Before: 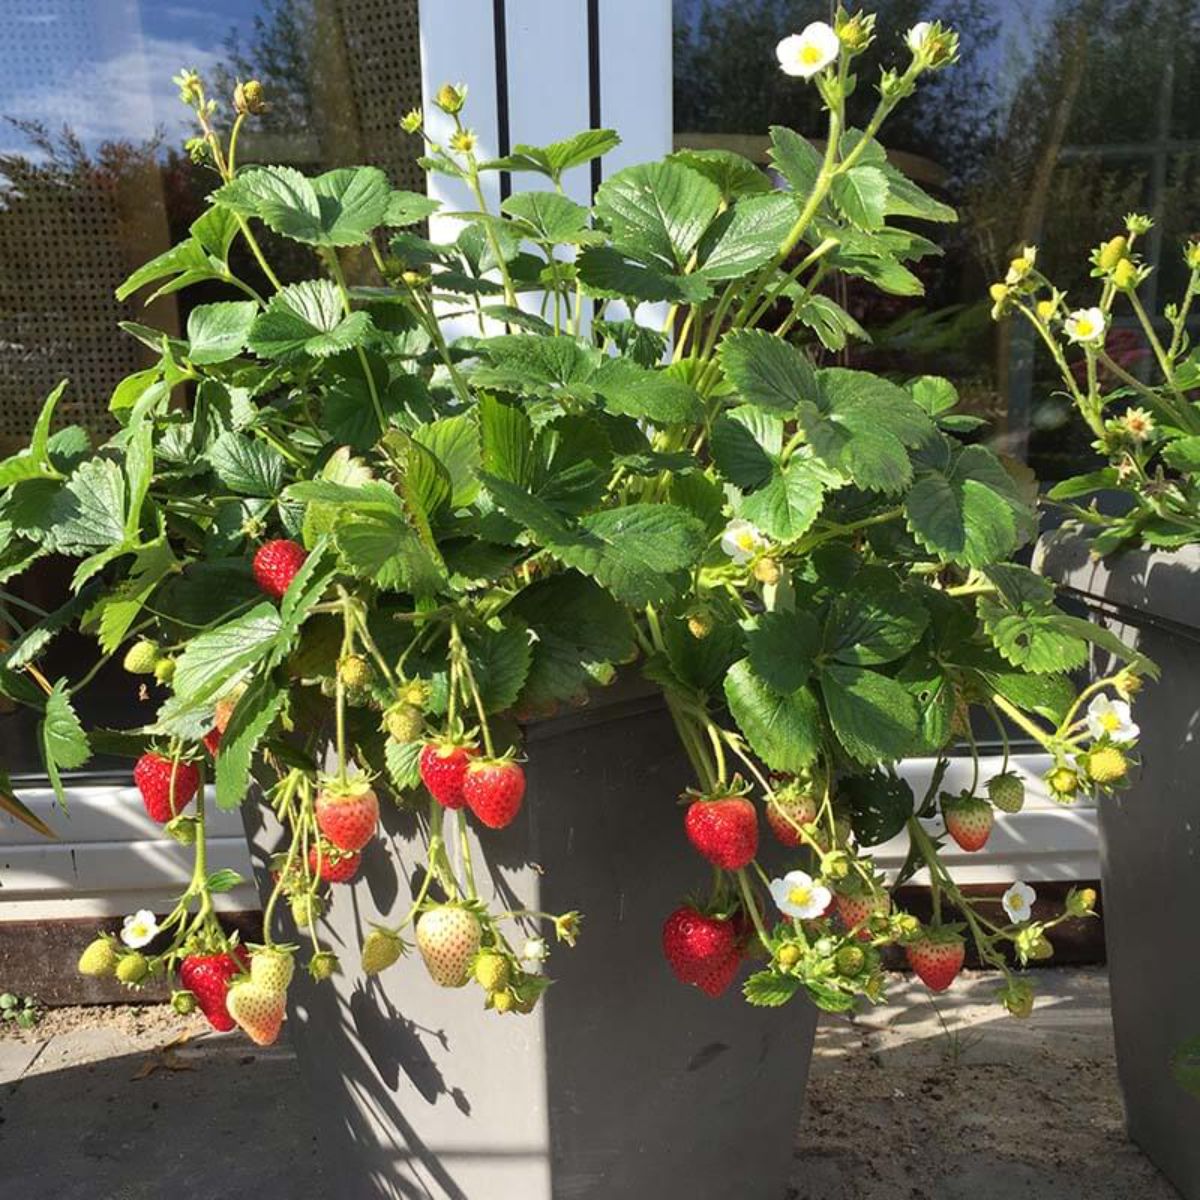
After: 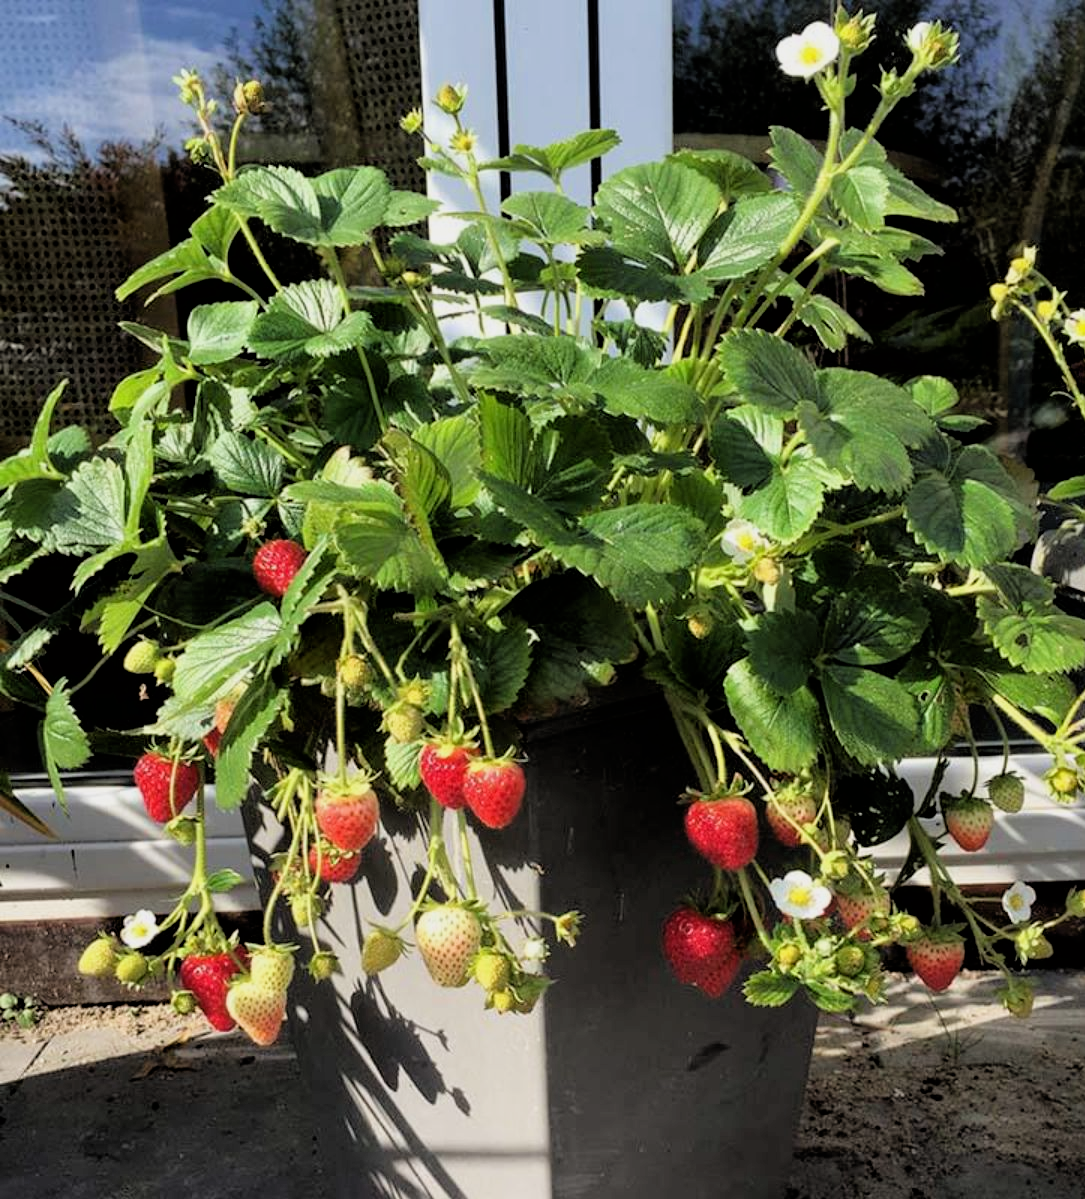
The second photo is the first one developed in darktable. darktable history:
crop: right 9.509%, bottom 0.031%
filmic rgb: black relative exposure -3.92 EV, white relative exposure 3.14 EV, hardness 2.87
